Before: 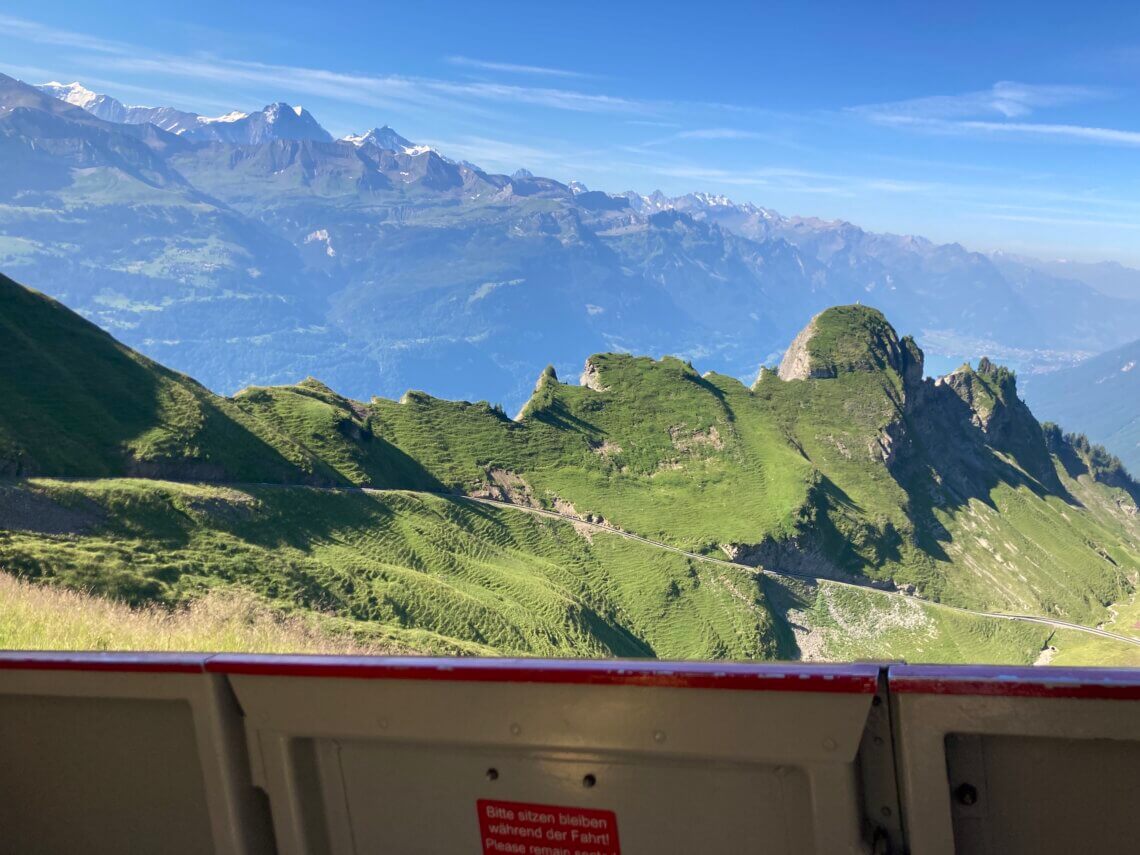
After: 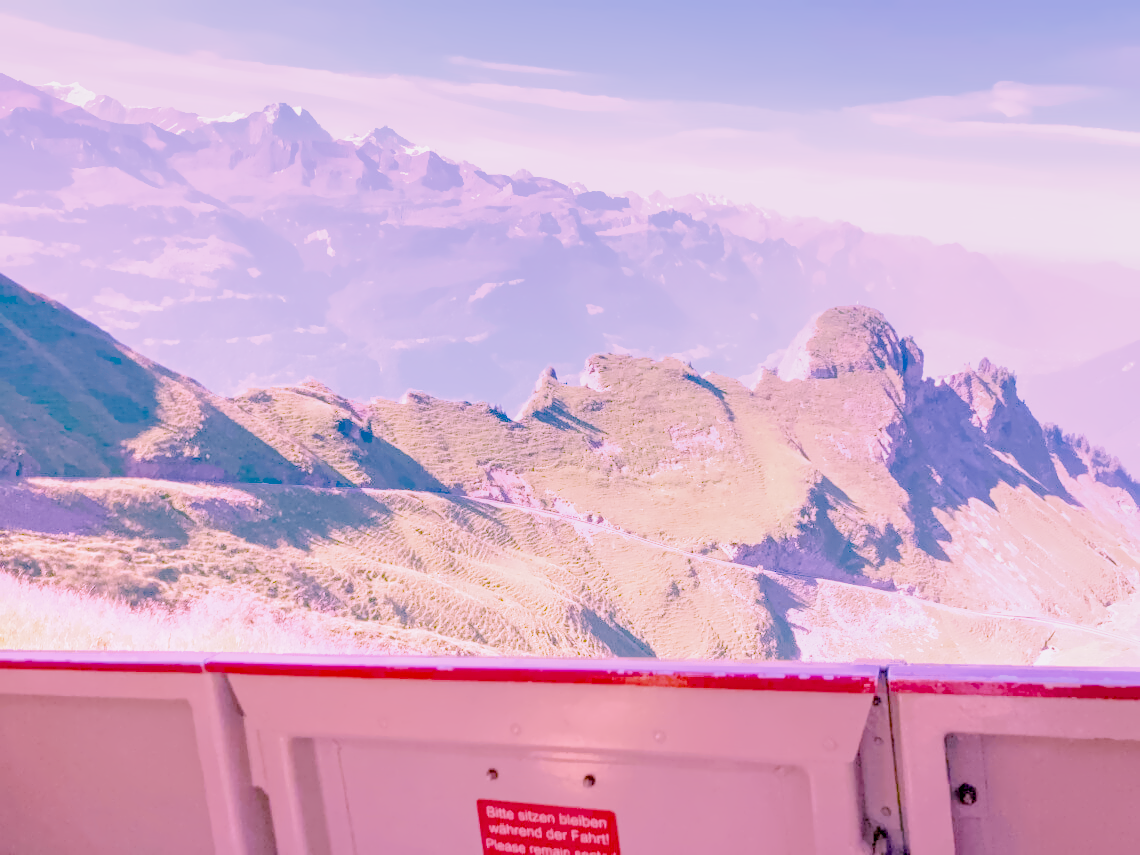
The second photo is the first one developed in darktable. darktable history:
filmic rgb "scene-referred default": black relative exposure -7.65 EV, white relative exposure 4.56 EV, hardness 3.61
raw chromatic aberrations: on, module defaults
color balance rgb: perceptual saturation grading › global saturation 25%, global vibrance 20%
highlight reconstruction: method reconstruct color, iterations 1, diameter of reconstruction 64 px
hot pixels: on, module defaults
lens correction: scale 1.01, crop 1, focal 85, aperture 2.8, distance 7.77, camera "Canon EOS RP", lens "Canon RF 85mm F2 MACRO IS STM"
tone equalizer "mask blending: all purposes": on, module defaults
exposure: black level correction 0.001, exposure 0.955 EV, compensate exposure bias true, compensate highlight preservation false
haze removal: compatibility mode true, adaptive false
tone curve: curves: ch0 [(0, 0) (0.915, 0.89) (1, 1)]
shadows and highlights: shadows 25, highlights -25
white balance: red 1.865, blue 1.754
denoise (profiled): preserve shadows 1.11, scattering 0.121, a [-1, 0, 0], b [0, 0, 0], y [[0.5 ×7] ×4, [0.507, 0.516, 0.526, 0.531, 0.526, 0.516, 0.507], [0.5 ×7]], compensate highlight preservation false
local contrast: detail 130%
